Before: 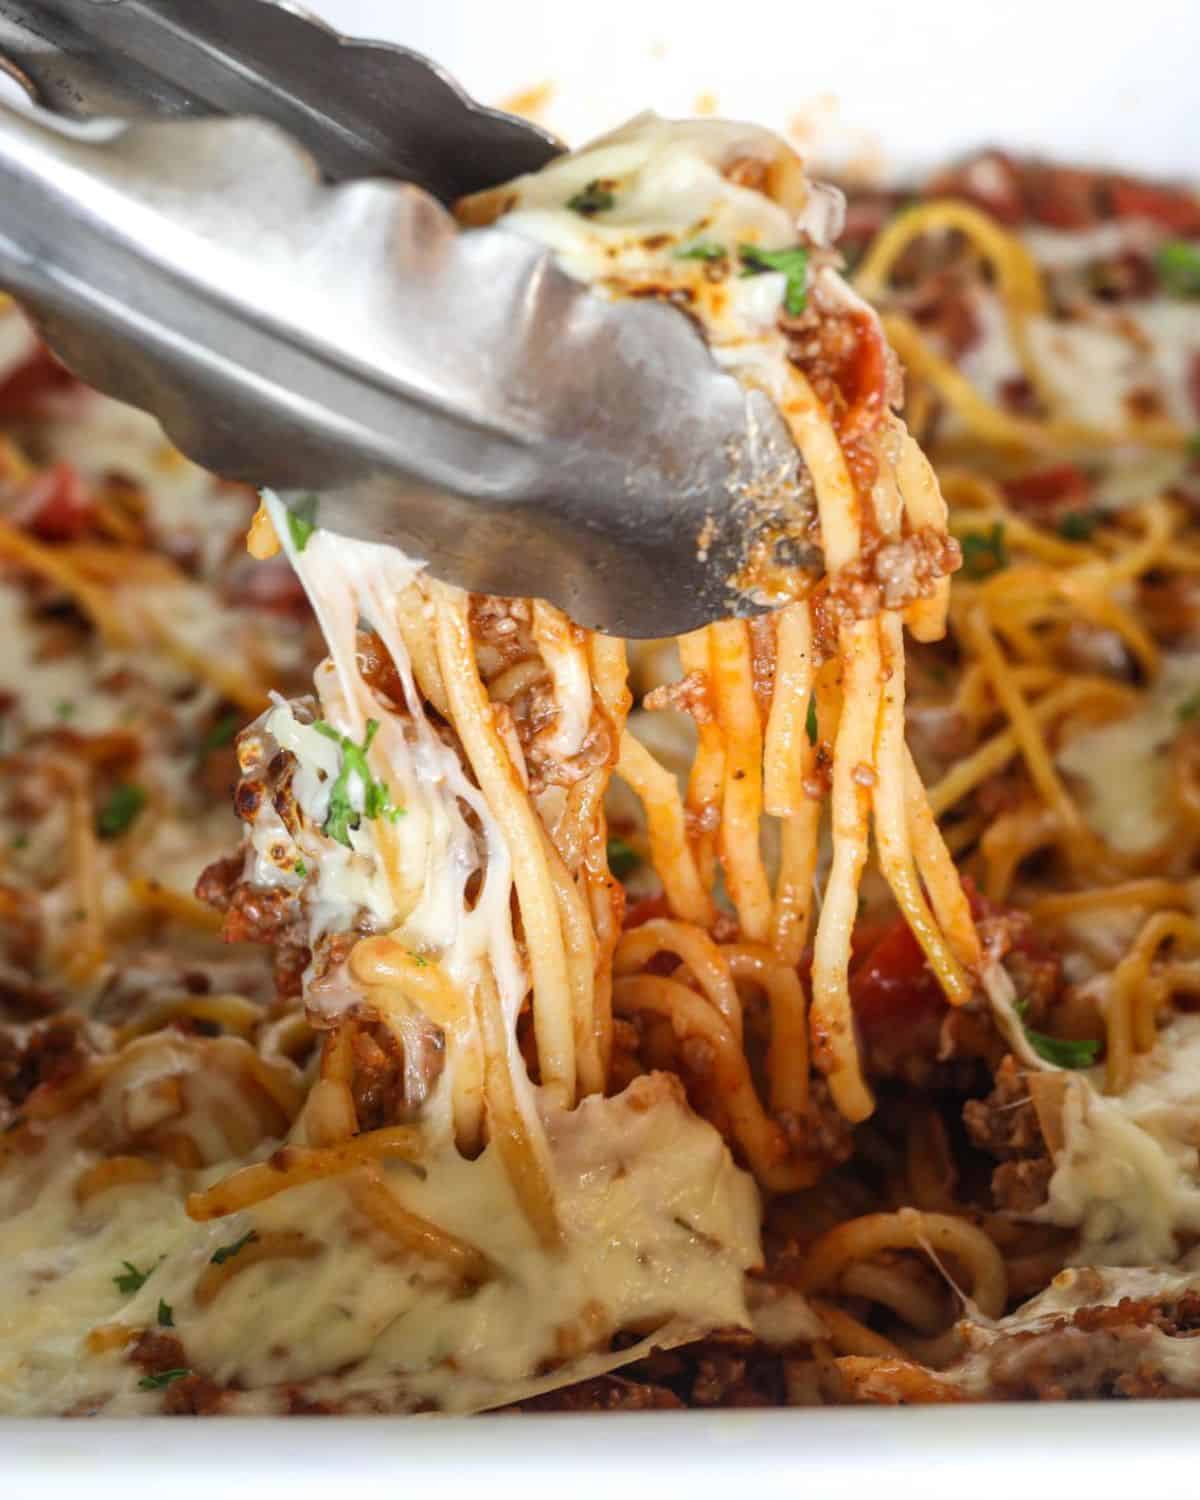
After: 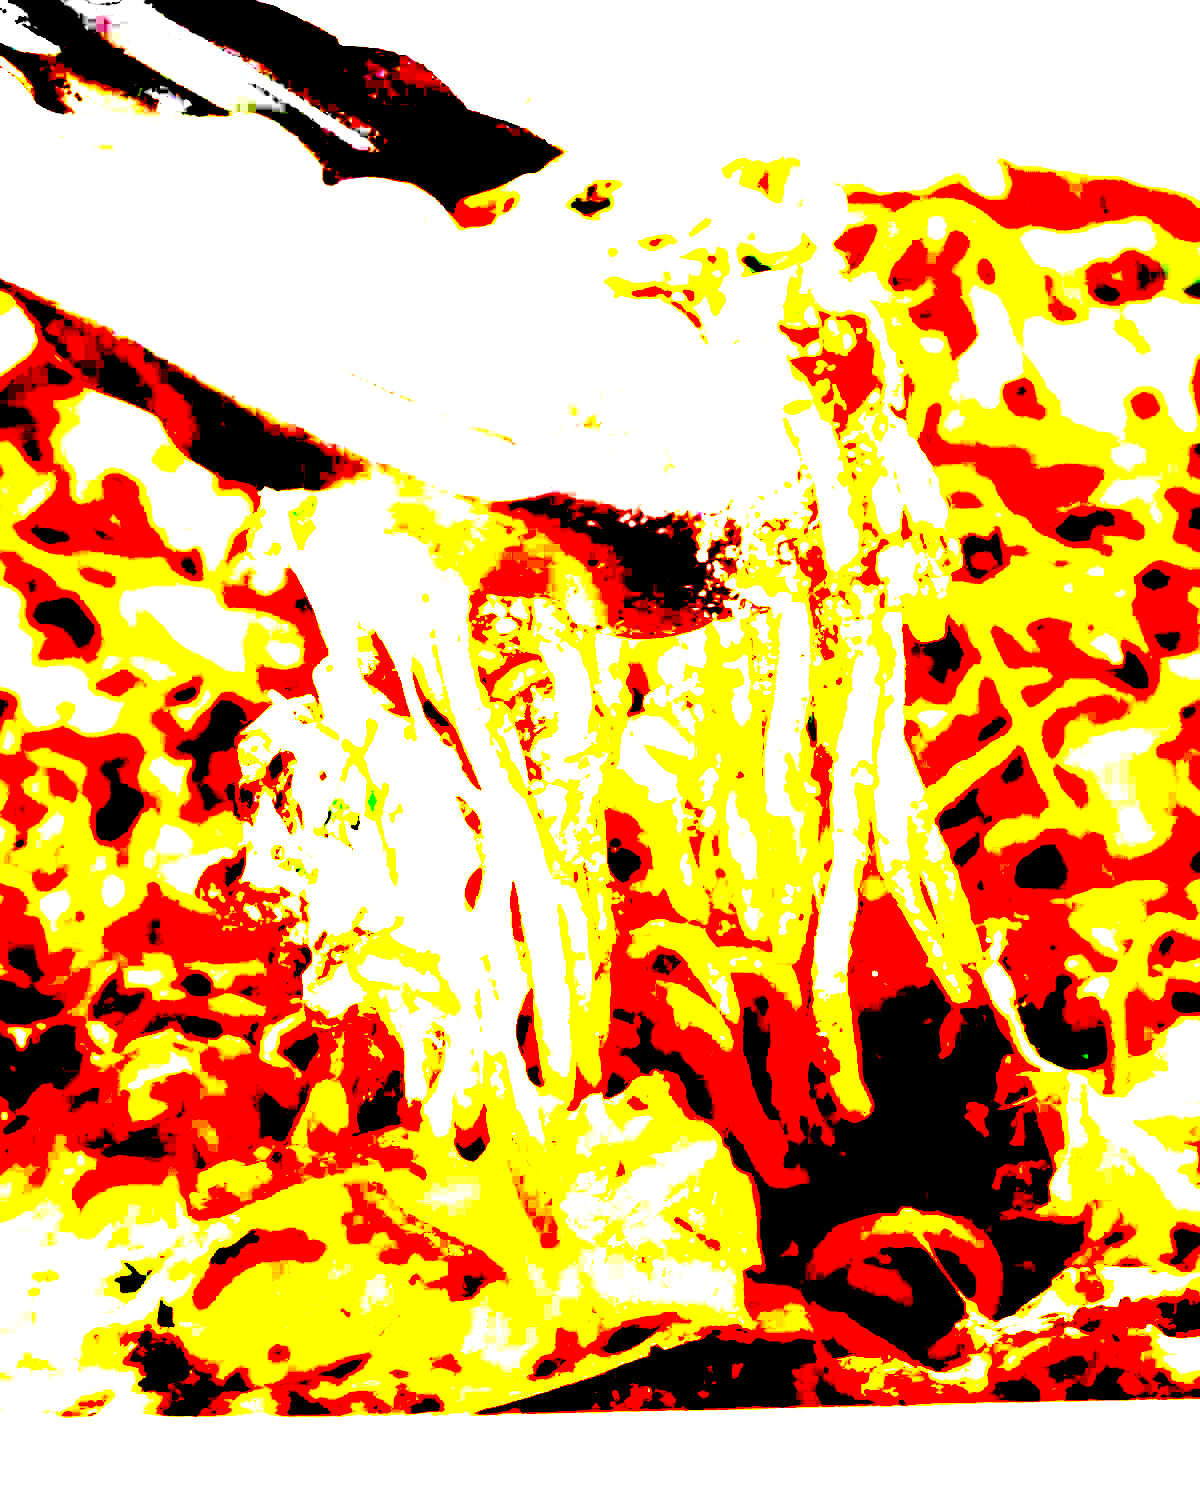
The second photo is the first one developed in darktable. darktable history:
exposure: black level correction 0.099, exposure 3.063 EV, compensate highlight preservation false
